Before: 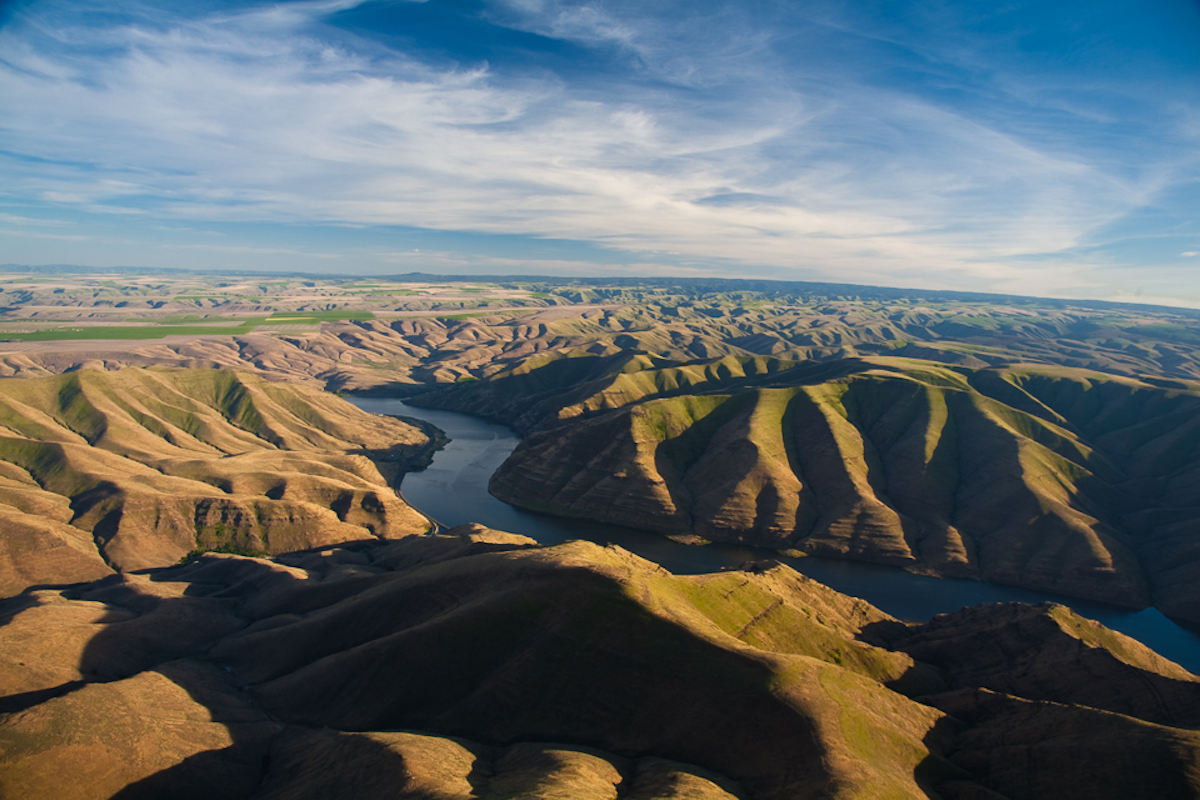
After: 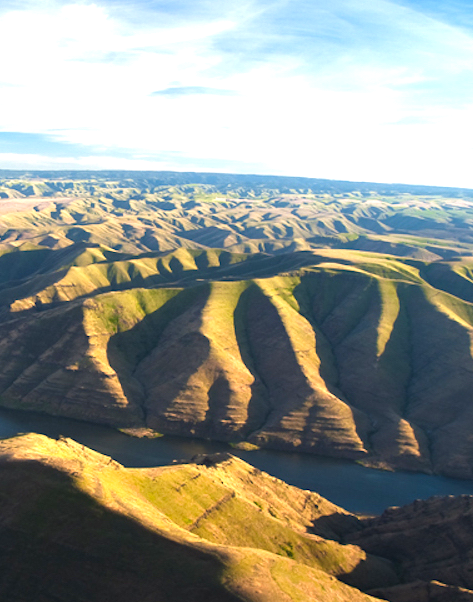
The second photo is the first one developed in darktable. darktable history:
white balance: emerald 1
exposure: exposure 1.223 EV, compensate highlight preservation false
crop: left 45.721%, top 13.393%, right 14.118%, bottom 10.01%
